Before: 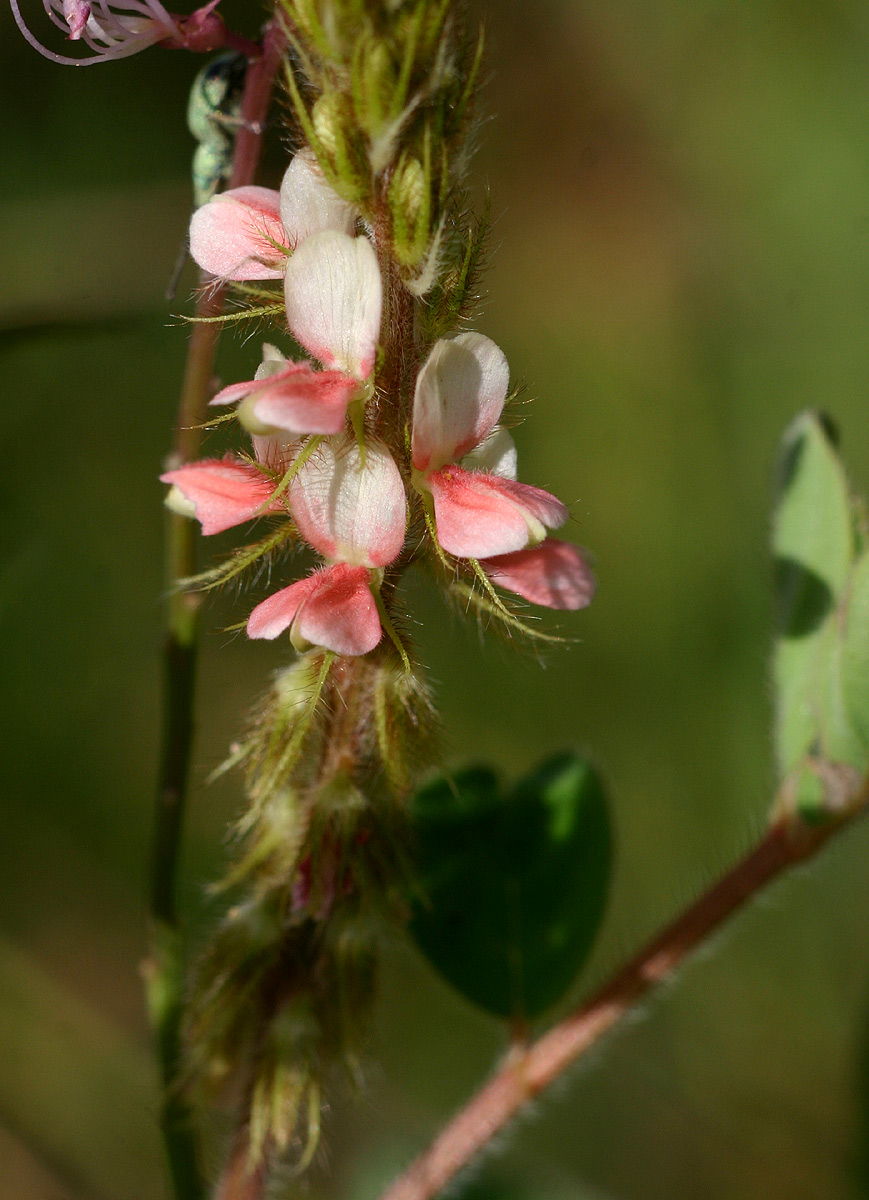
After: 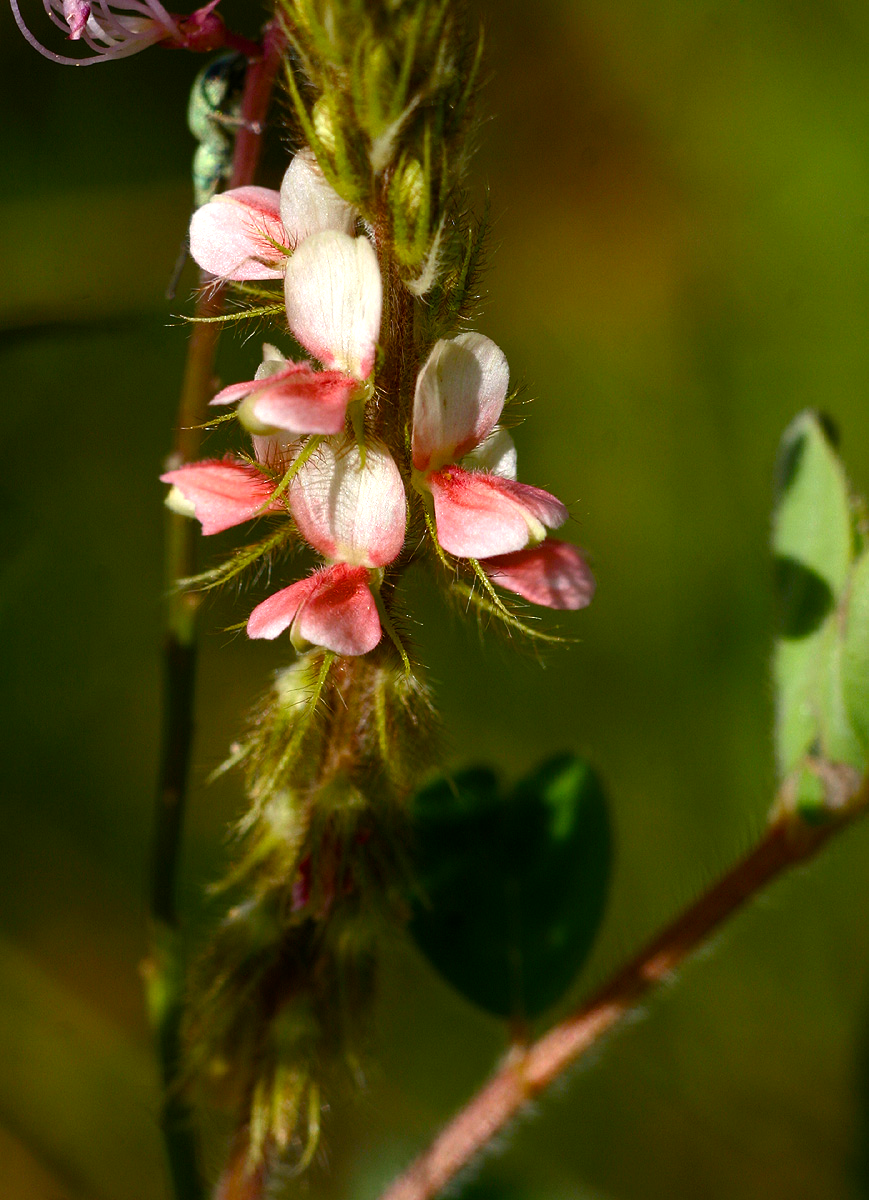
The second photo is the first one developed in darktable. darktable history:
color balance rgb: linear chroma grading › global chroma 14.44%, perceptual saturation grading › global saturation 20%, perceptual saturation grading › highlights -25.187%, perceptual saturation grading › shadows 24.489%, perceptual brilliance grading › global brilliance 14.211%, perceptual brilliance grading › shadows -35.206%
